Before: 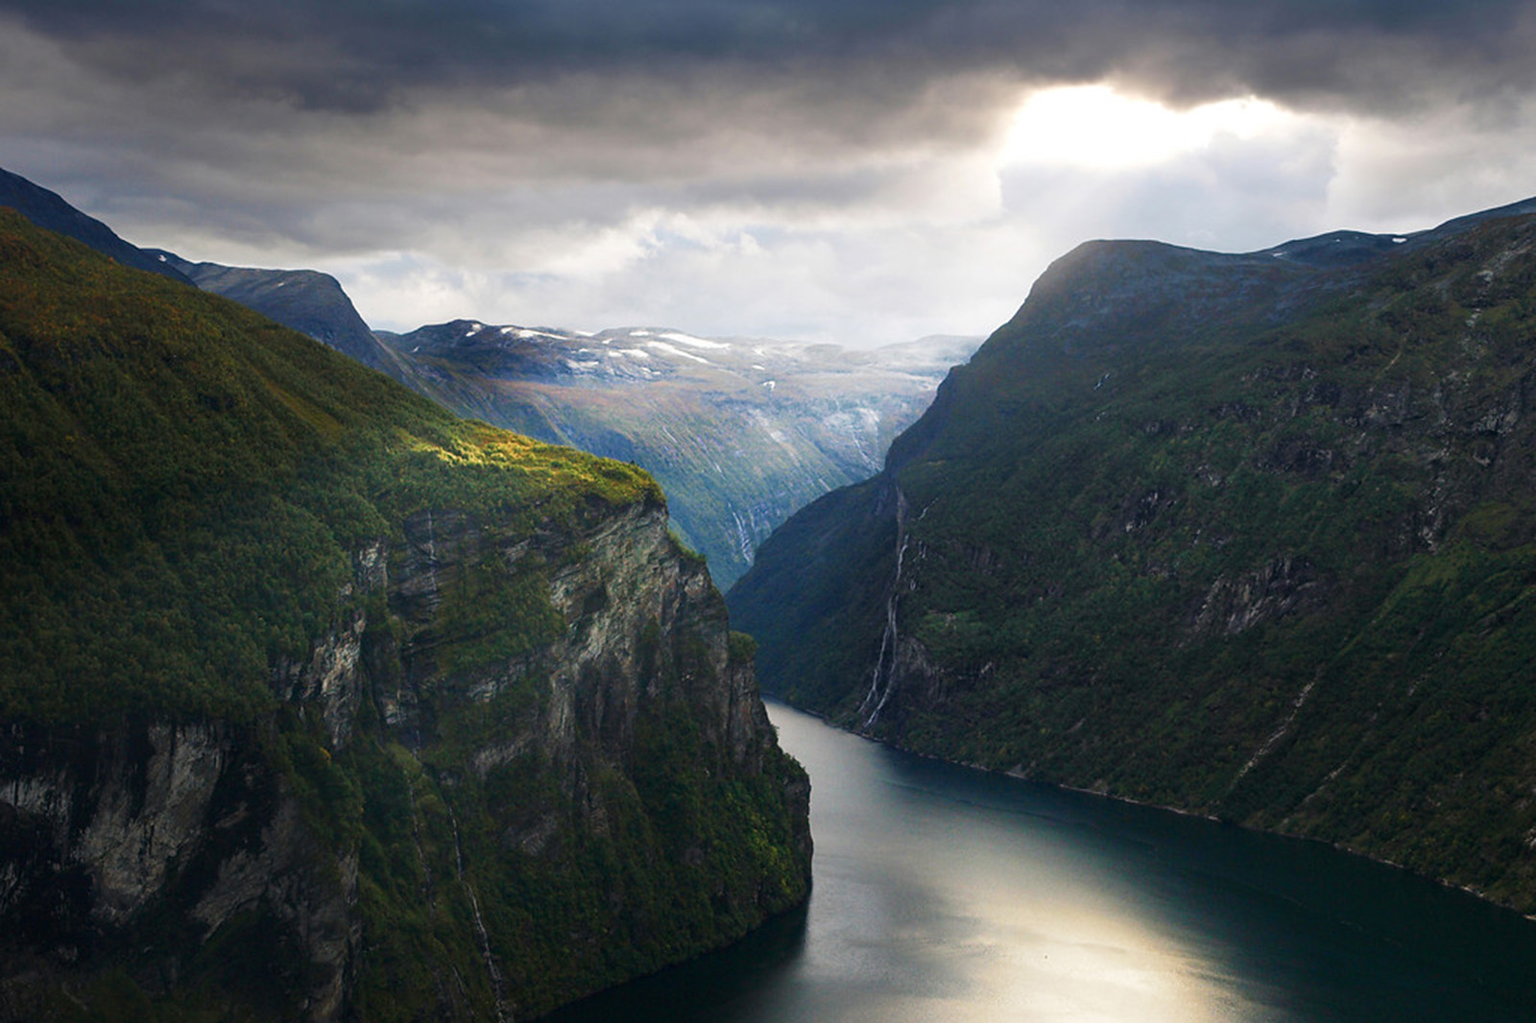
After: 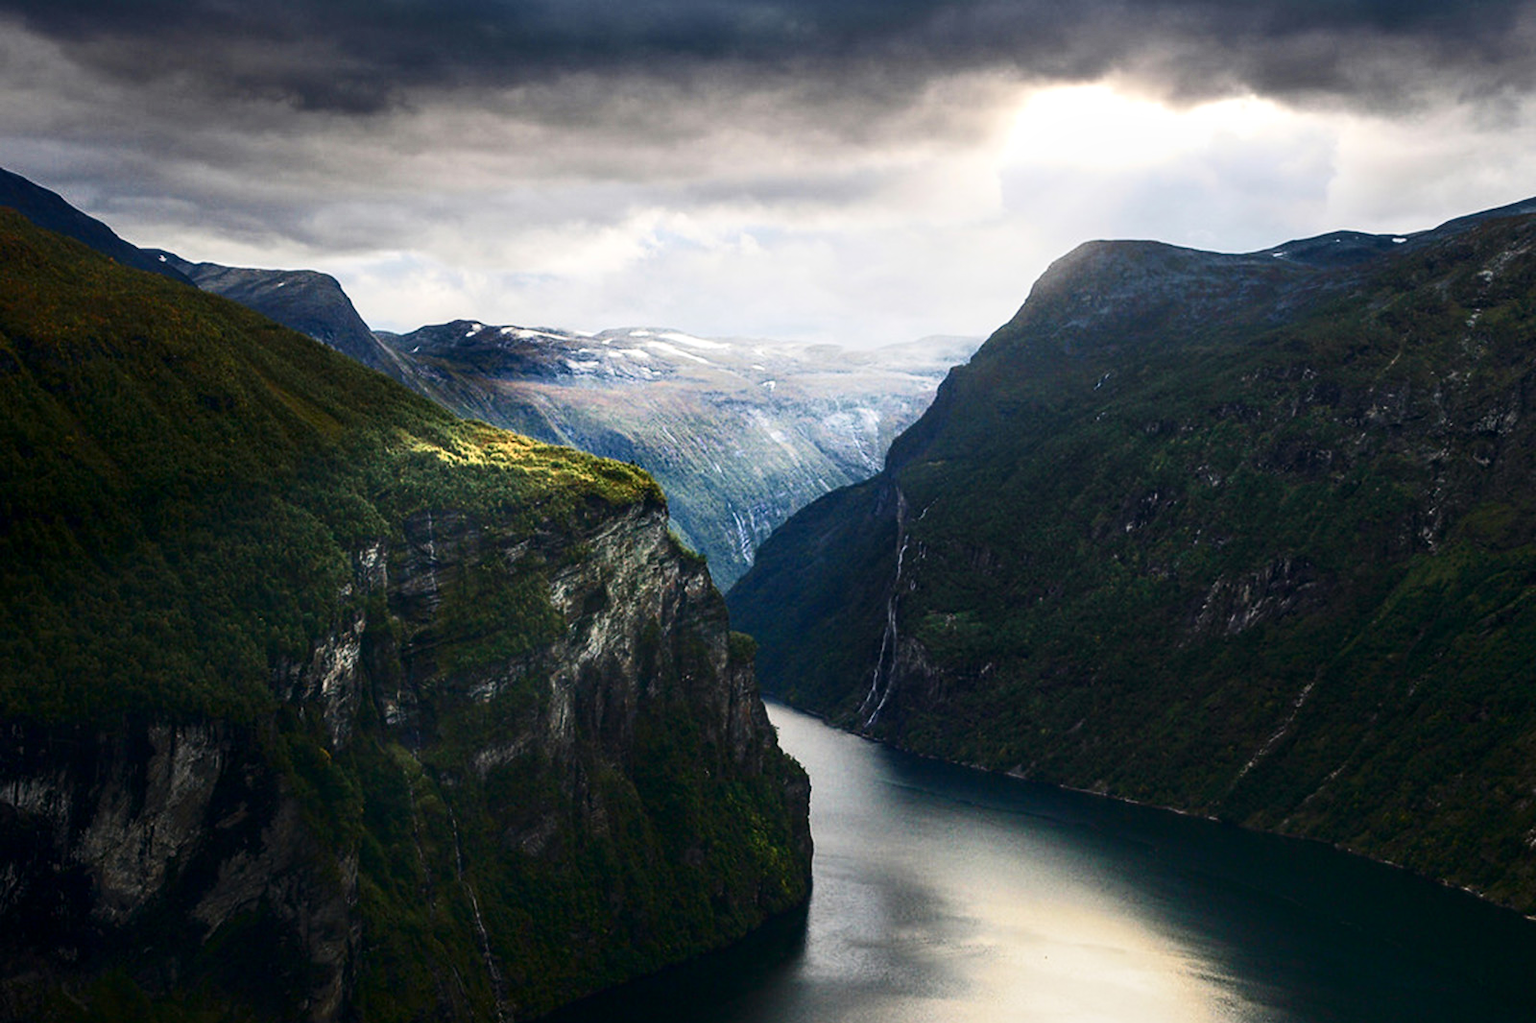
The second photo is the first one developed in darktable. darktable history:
contrast brightness saturation: contrast 0.293
local contrast: detail 130%
